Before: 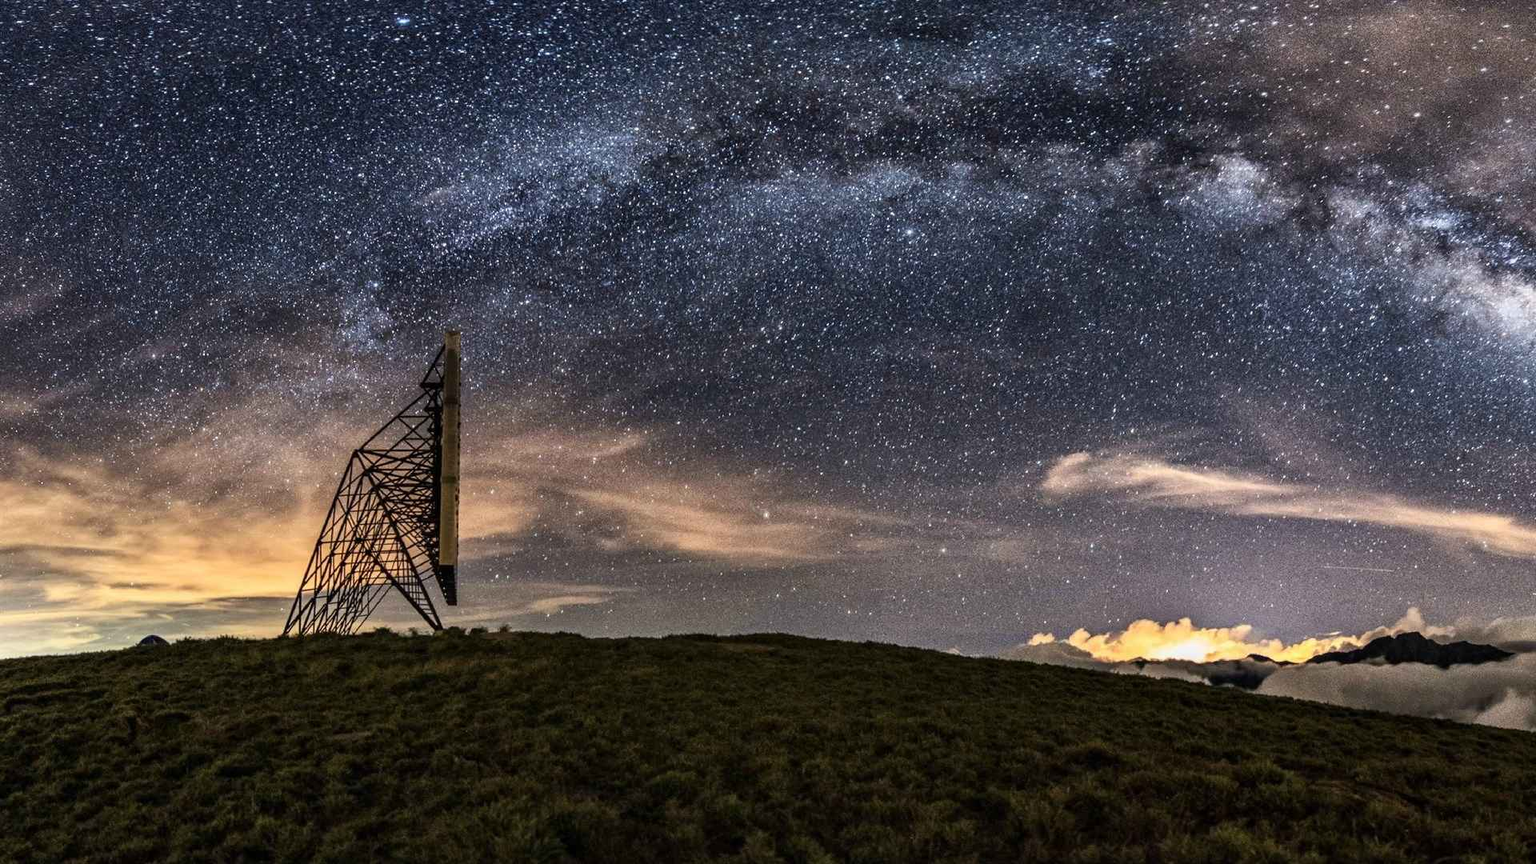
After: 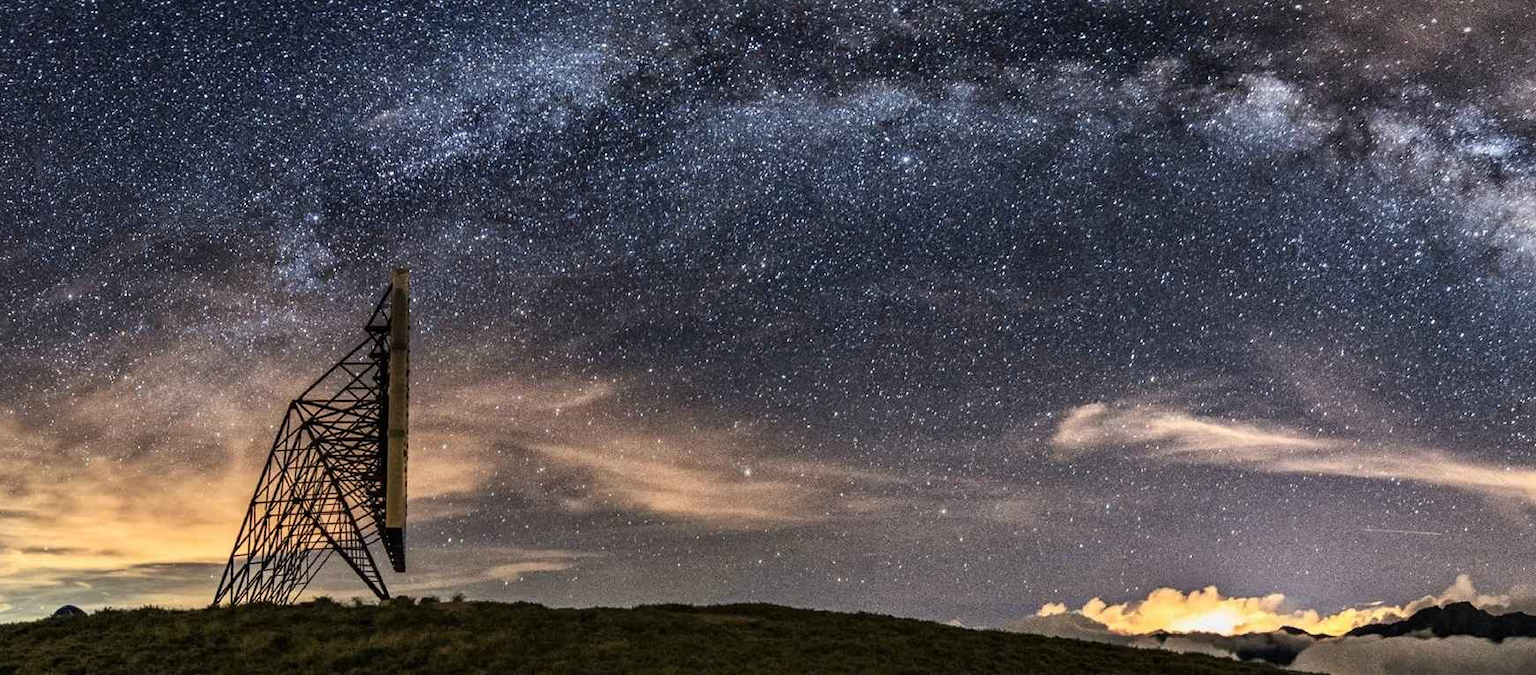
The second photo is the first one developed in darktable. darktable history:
crop: left 5.892%, top 10.204%, right 3.685%, bottom 19.119%
